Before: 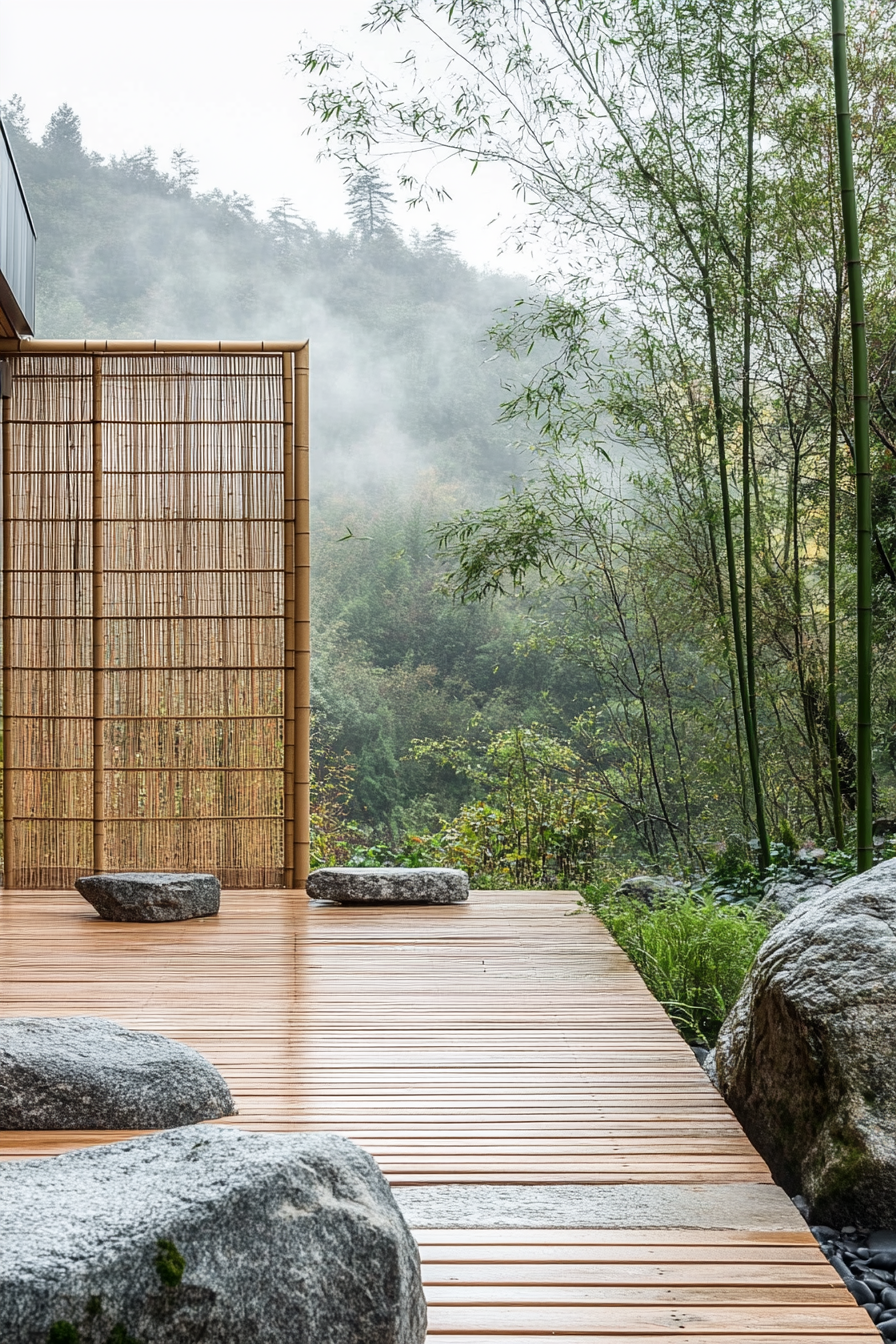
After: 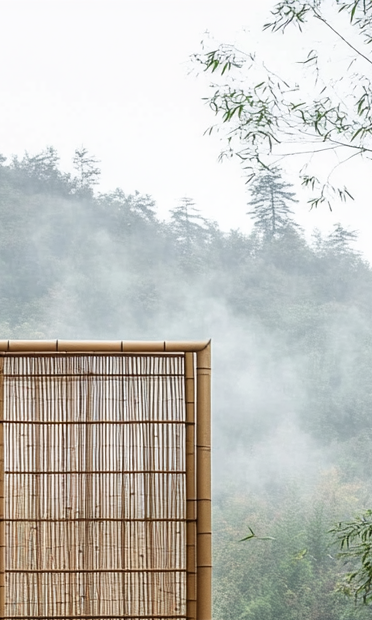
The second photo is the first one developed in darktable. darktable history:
crop and rotate: left 10.98%, top 0.058%, right 47.479%, bottom 53.768%
